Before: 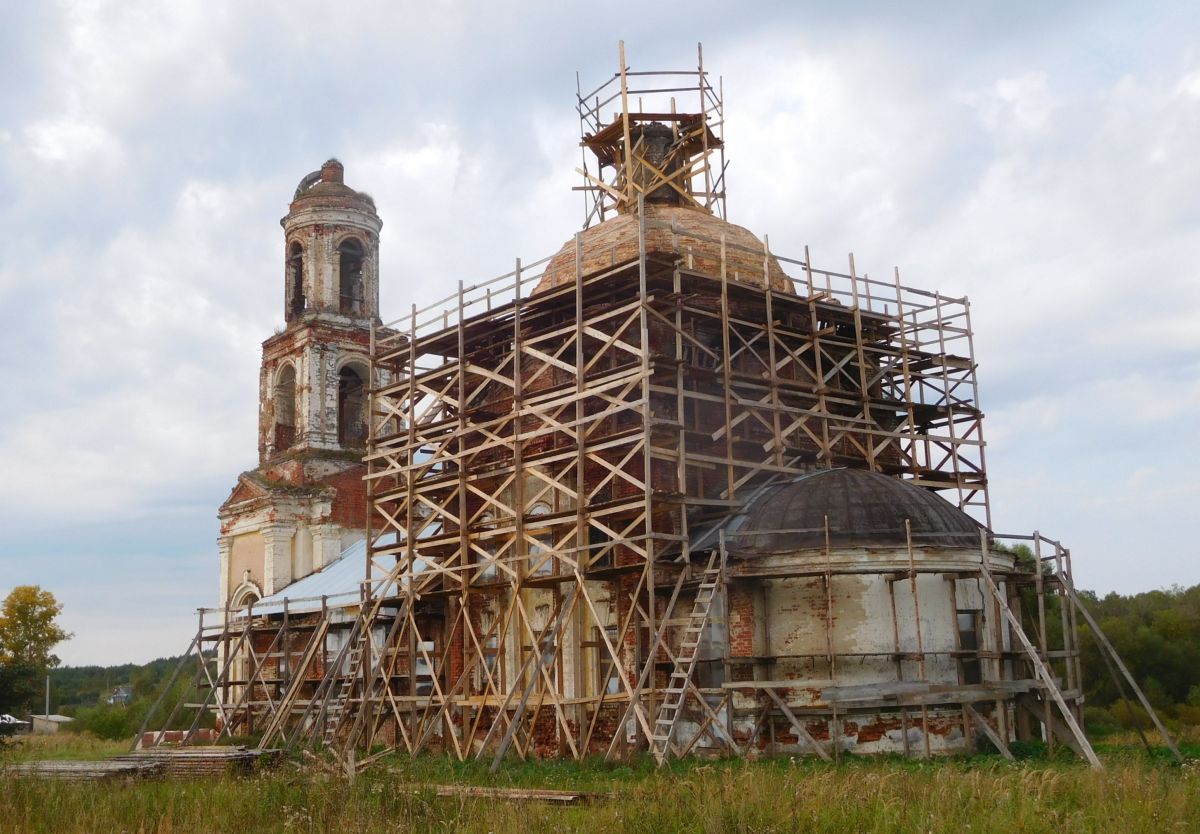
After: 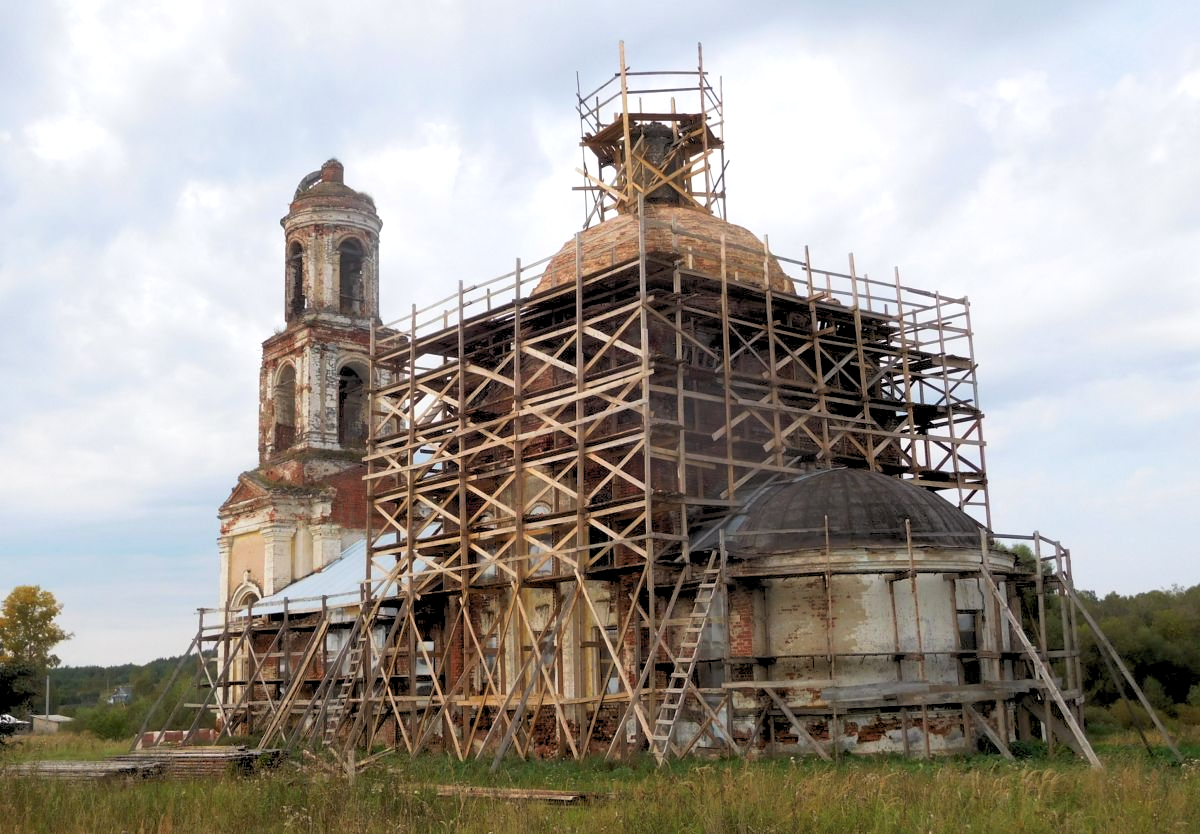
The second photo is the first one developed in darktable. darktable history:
rgb levels: levels [[0.013, 0.434, 0.89], [0, 0.5, 1], [0, 0.5, 1]]
tone curve: curves: ch0 [(0, 0) (0.003, 0.013) (0.011, 0.02) (0.025, 0.037) (0.044, 0.068) (0.069, 0.108) (0.1, 0.138) (0.136, 0.168) (0.177, 0.203) (0.224, 0.241) (0.277, 0.281) (0.335, 0.328) (0.399, 0.382) (0.468, 0.448) (0.543, 0.519) (0.623, 0.603) (0.709, 0.705) (0.801, 0.808) (0.898, 0.903) (1, 1)], preserve colors none
